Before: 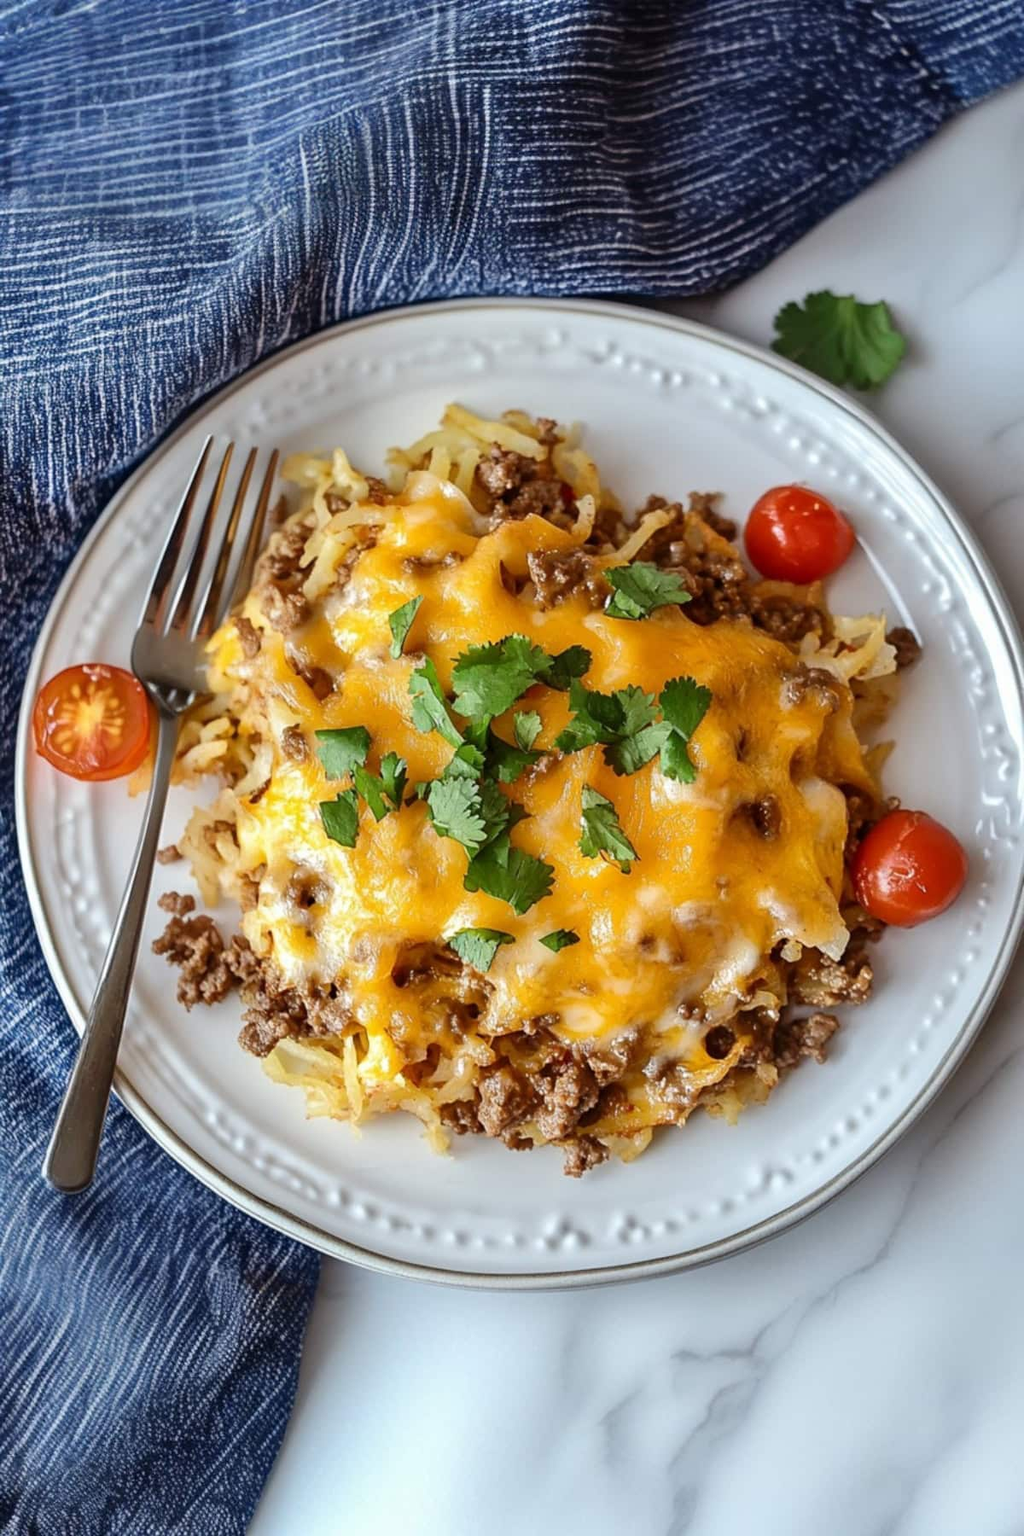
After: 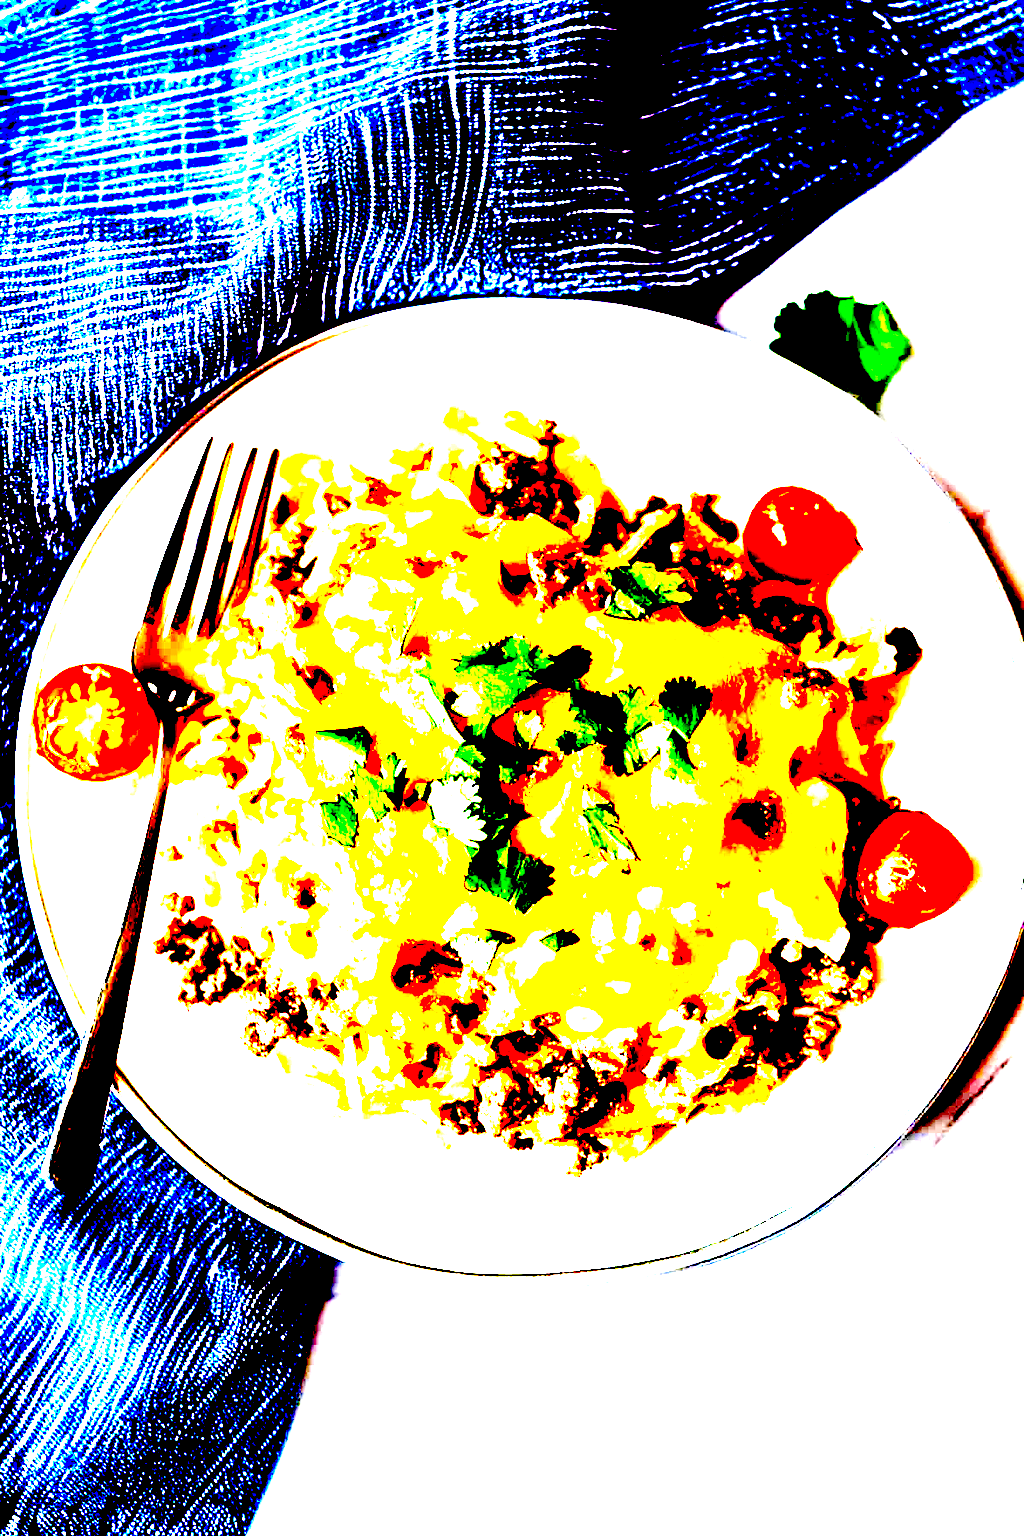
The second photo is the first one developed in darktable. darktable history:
exposure: black level correction 0.1, exposure 2.975 EV, compensate exposure bias true, compensate highlight preservation false
